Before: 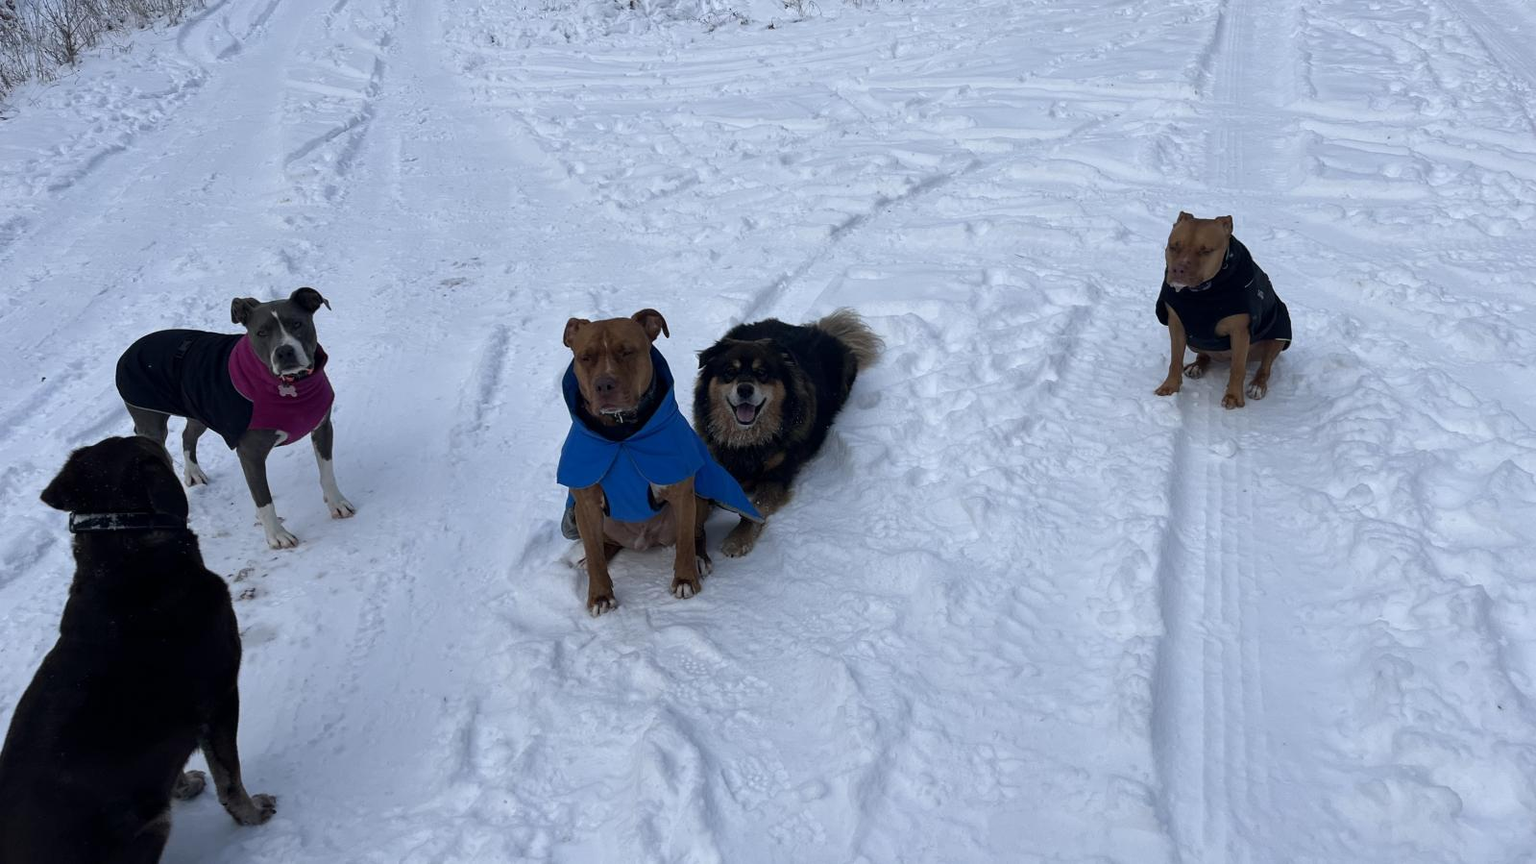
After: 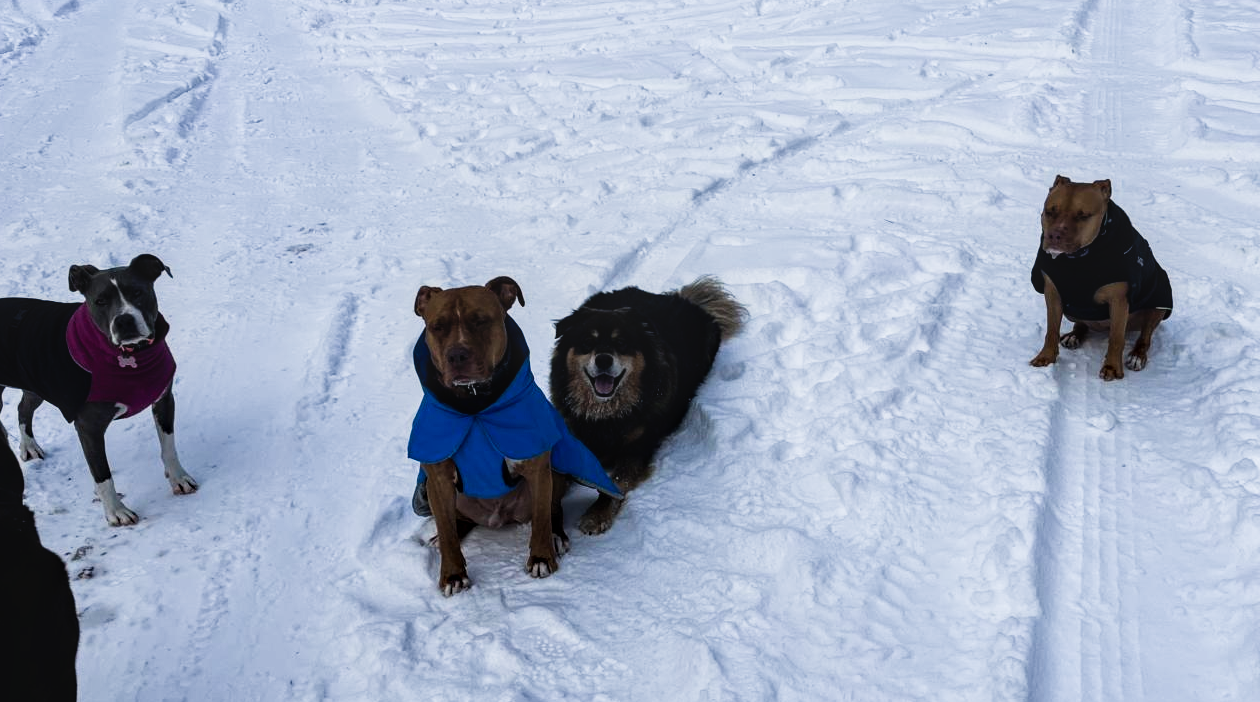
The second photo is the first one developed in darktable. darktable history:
crop and rotate: left 10.77%, top 5.1%, right 10.41%, bottom 16.76%
local contrast: on, module defaults
sigmoid: contrast 1.86, skew 0.35
